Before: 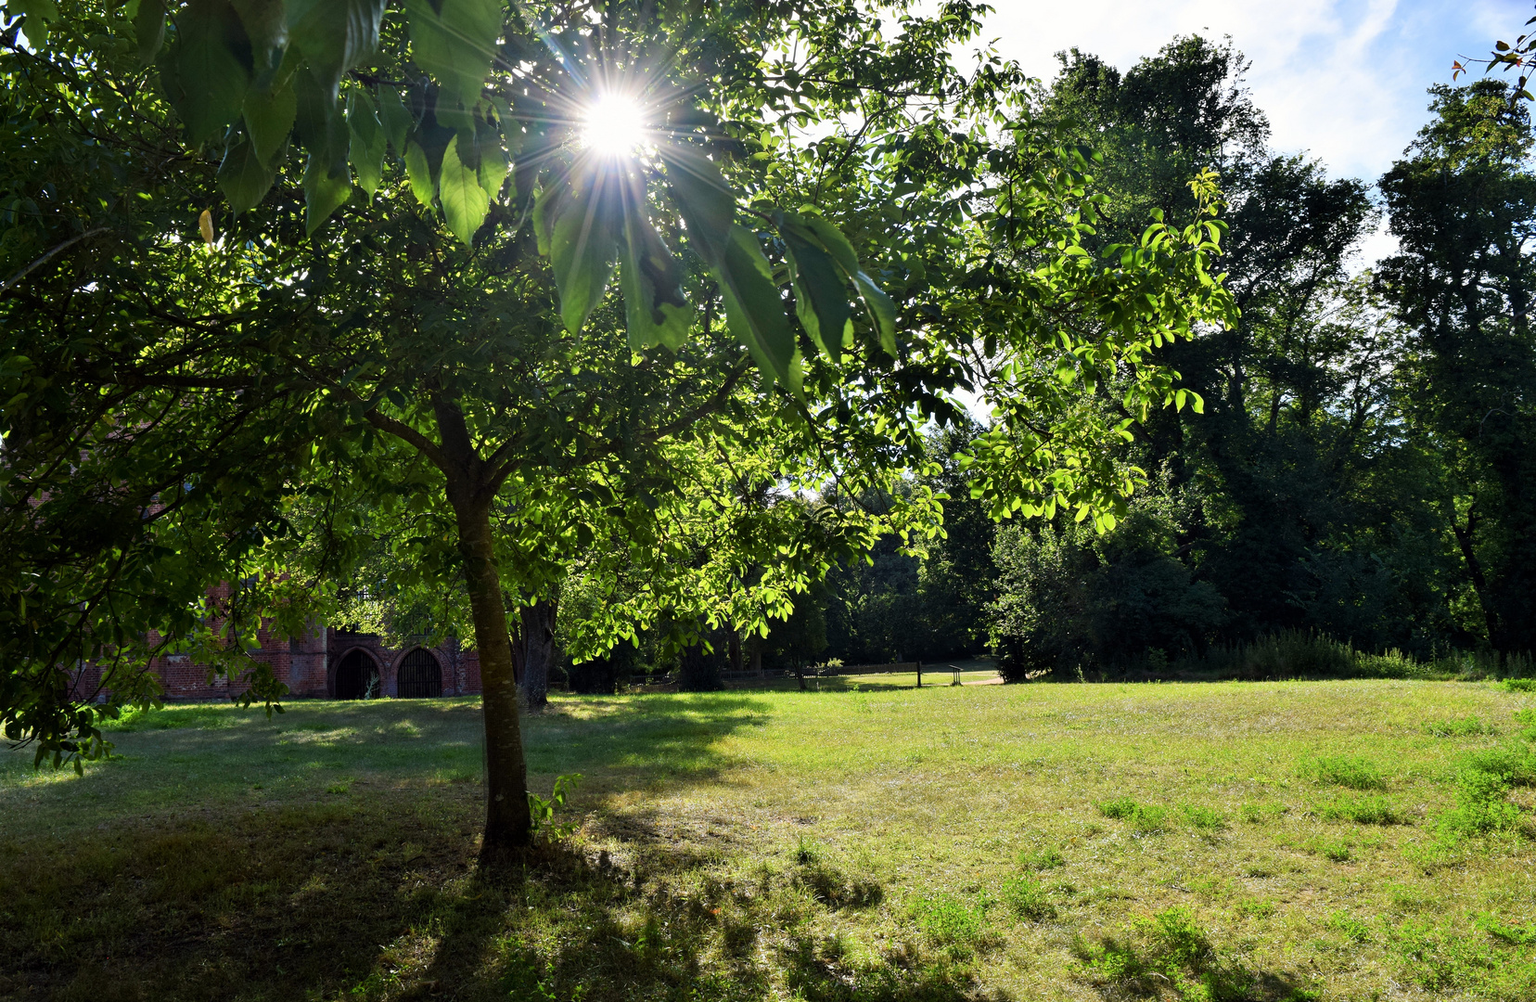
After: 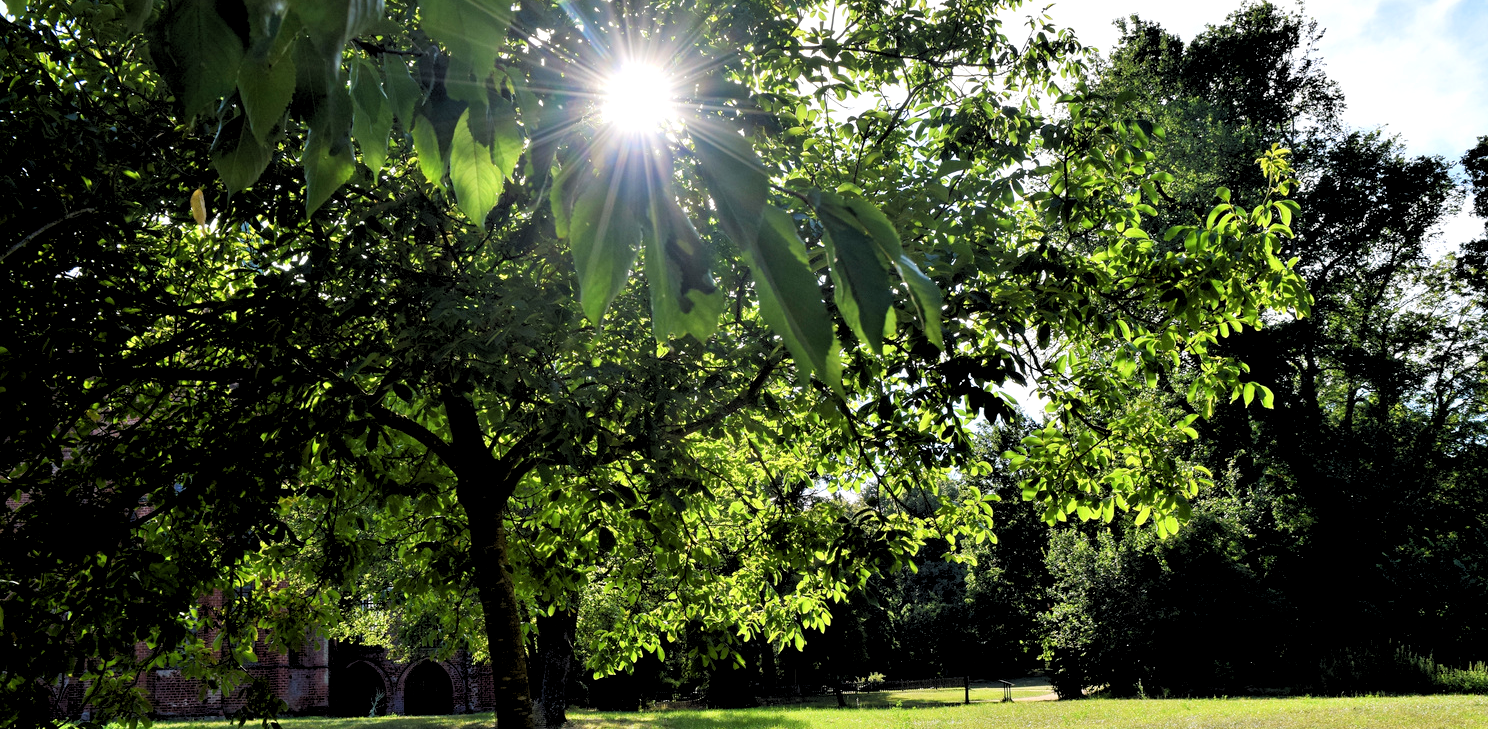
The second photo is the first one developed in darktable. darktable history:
rgb levels: levels [[0.013, 0.434, 0.89], [0, 0.5, 1], [0, 0.5, 1]]
crop: left 1.509%, top 3.452%, right 7.696%, bottom 28.452%
